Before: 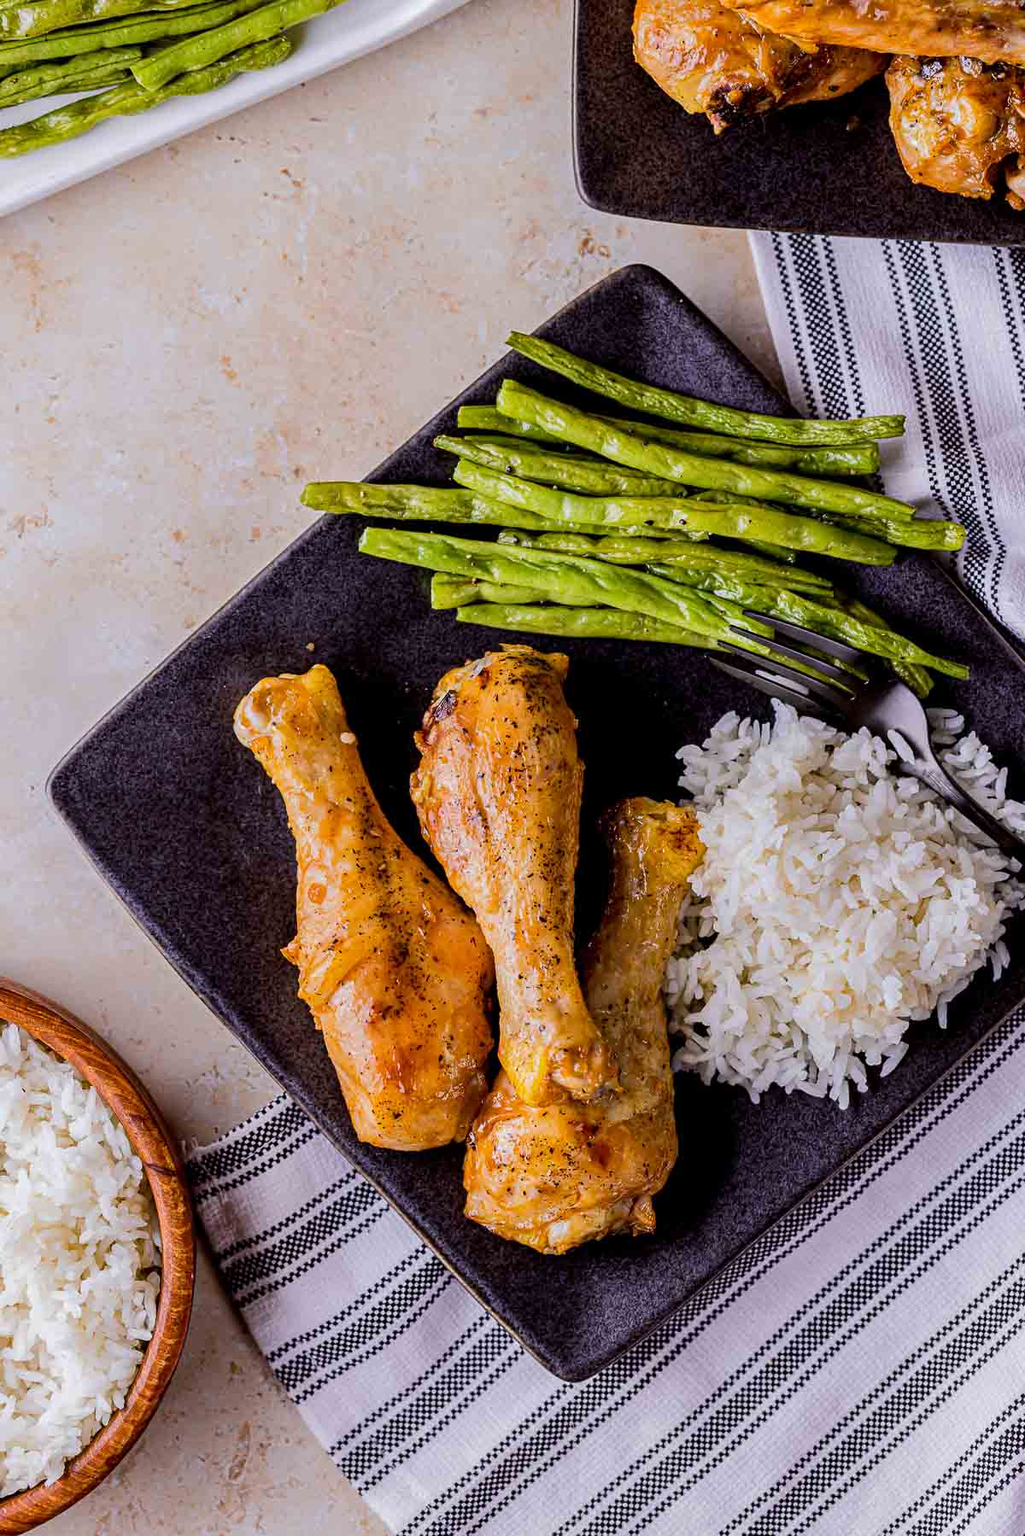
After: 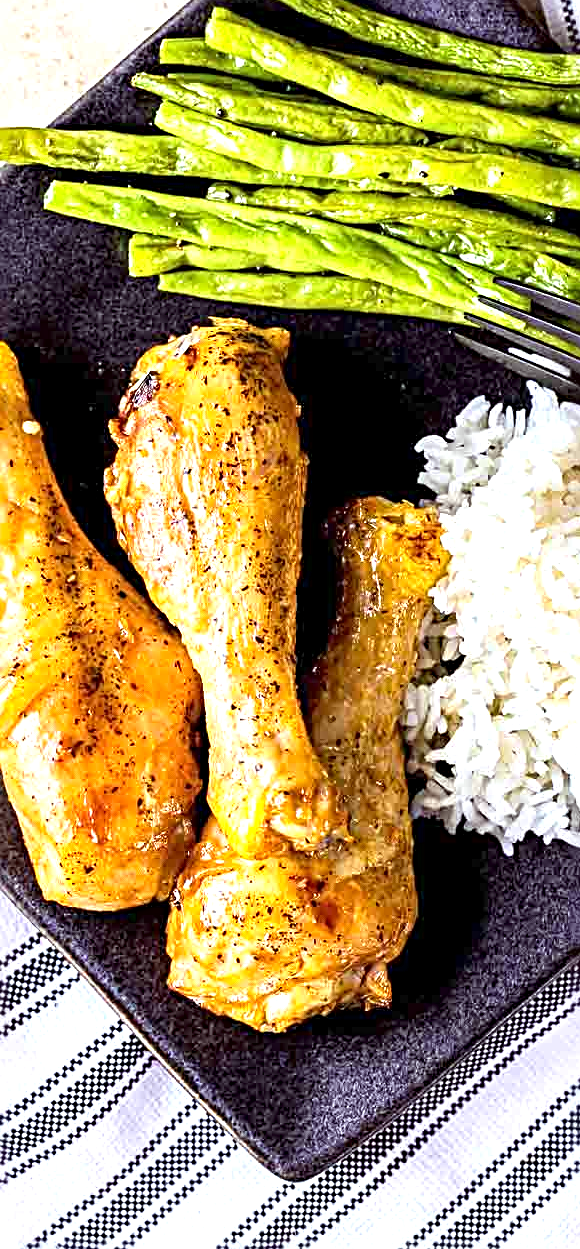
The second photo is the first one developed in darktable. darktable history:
color correction: highlights a* -6.6, highlights b* 0.813
crop: left 31.394%, top 24.292%, right 20.268%, bottom 6.228%
sharpen: radius 3.992
exposure: exposure 1.234 EV, compensate highlight preservation false
